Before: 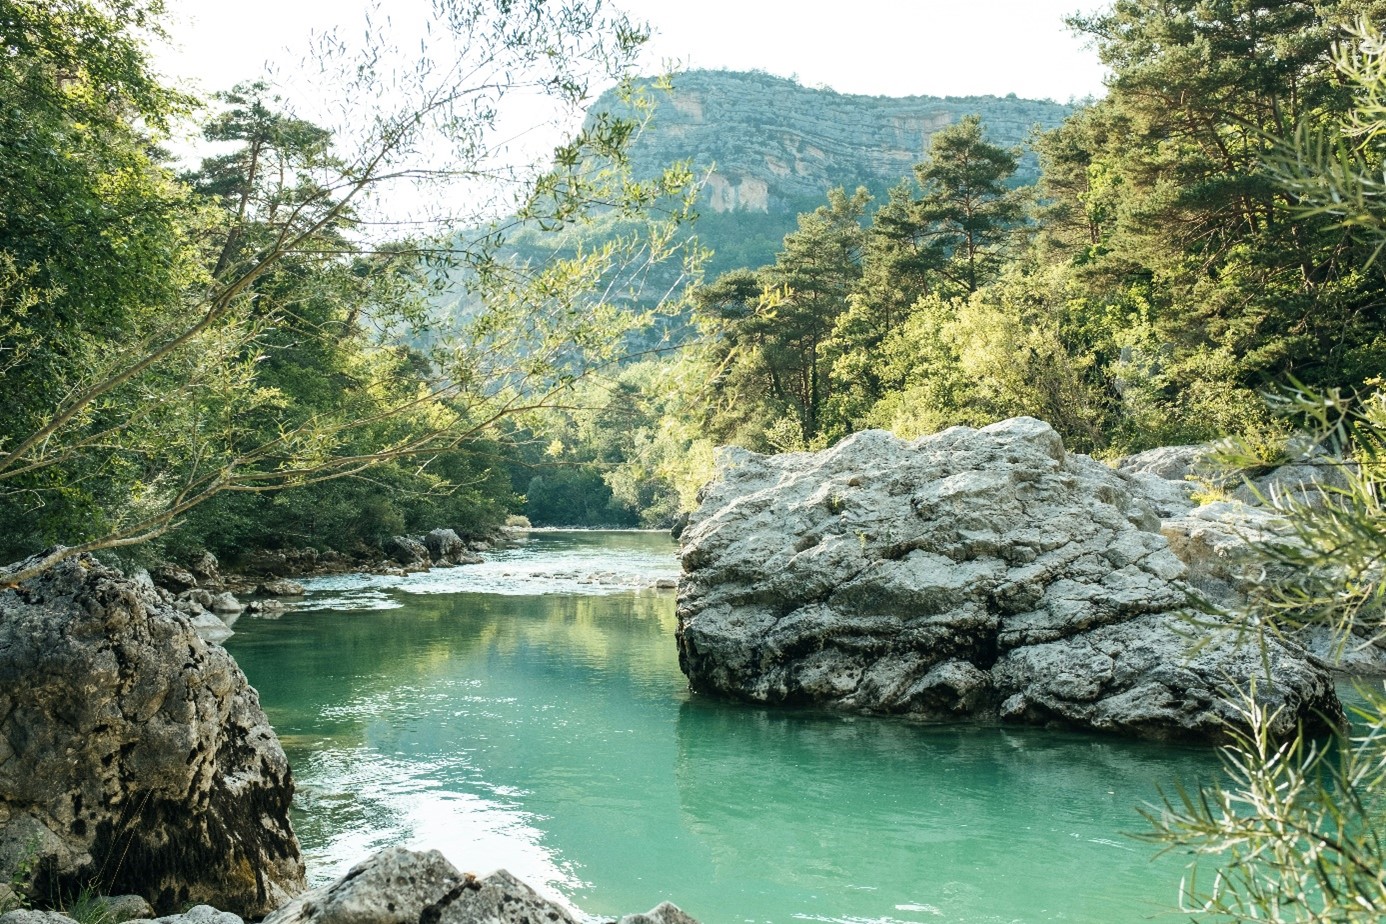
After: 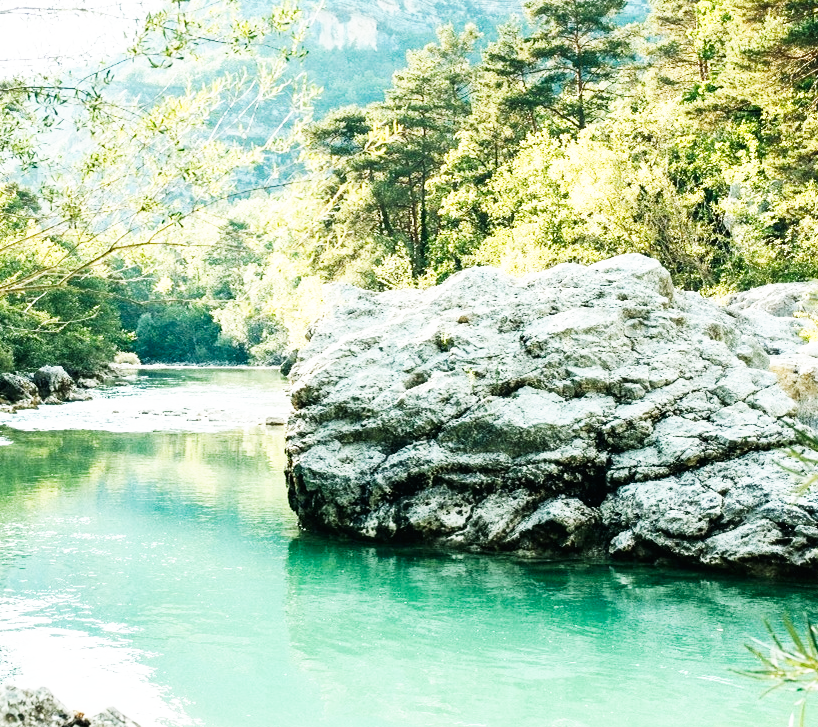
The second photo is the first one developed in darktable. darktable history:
crop and rotate: left 28.256%, top 17.734%, right 12.656%, bottom 3.573%
base curve: curves: ch0 [(0, 0) (0.007, 0.004) (0.027, 0.03) (0.046, 0.07) (0.207, 0.54) (0.442, 0.872) (0.673, 0.972) (1, 1)], preserve colors none
